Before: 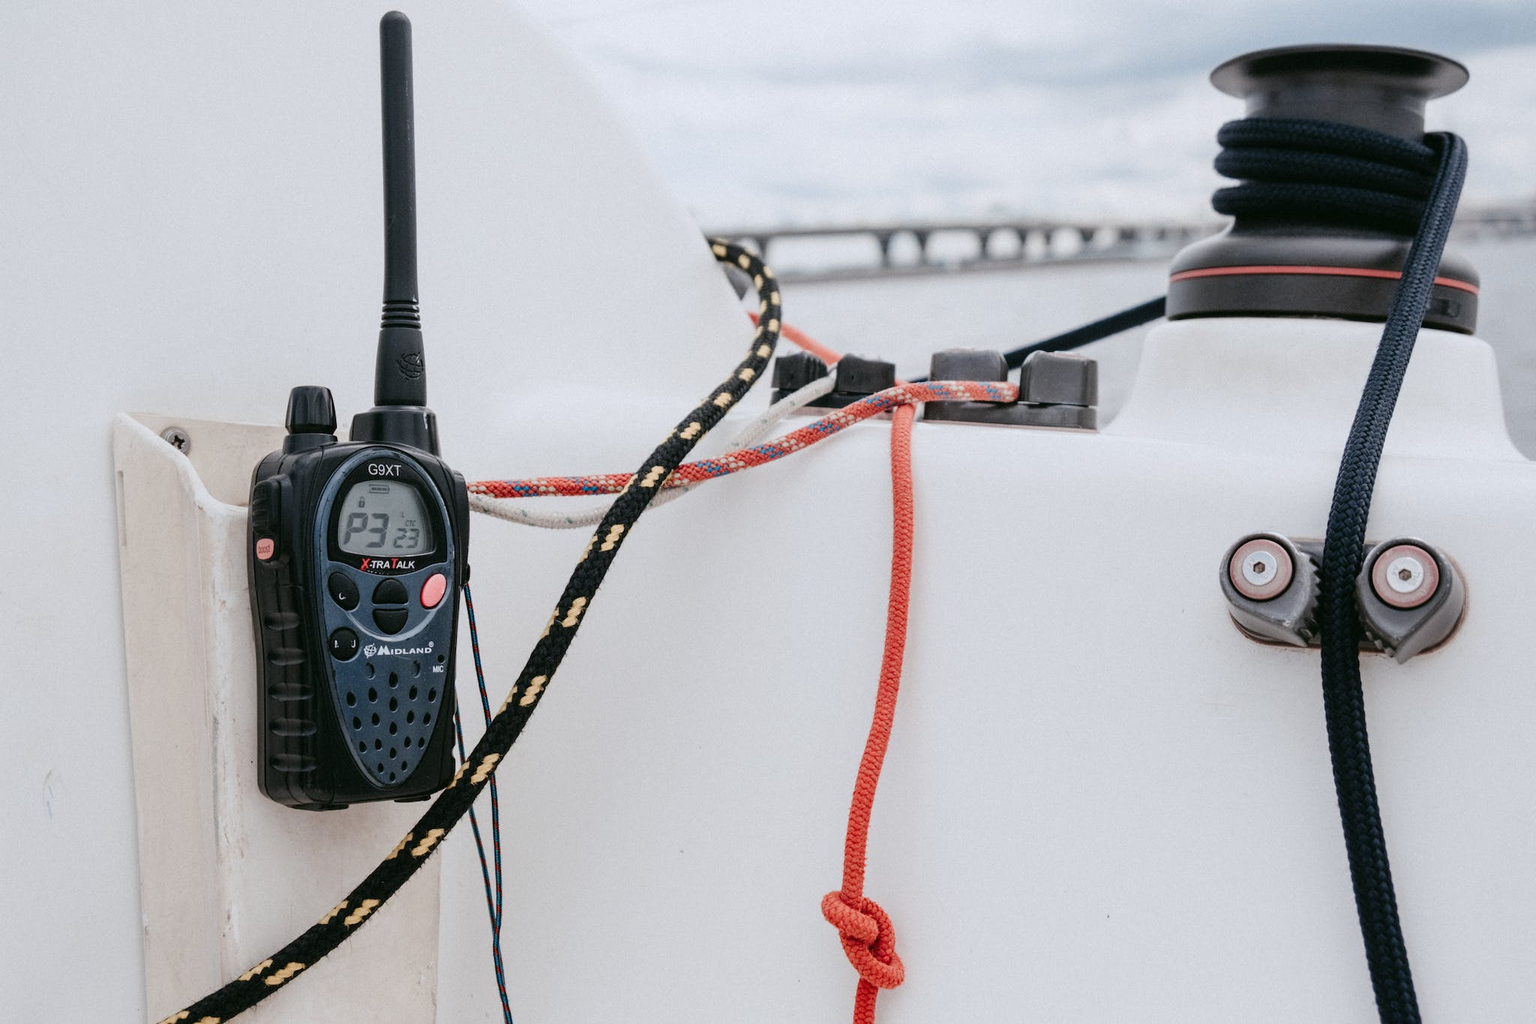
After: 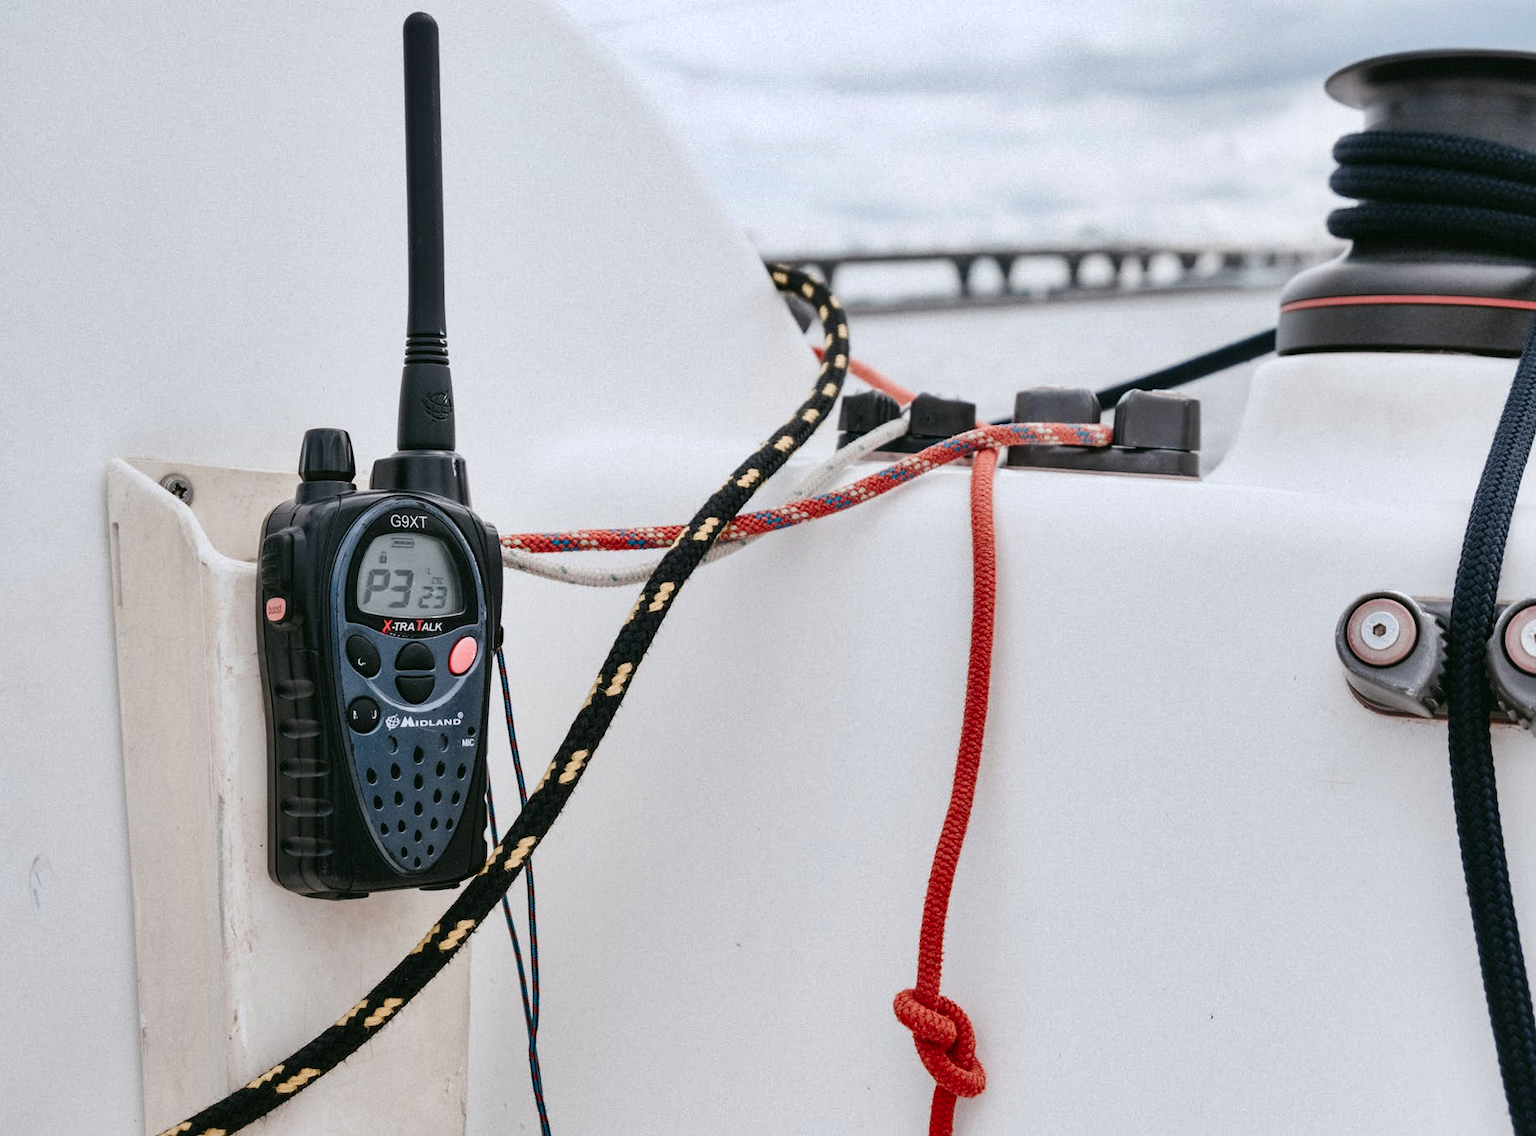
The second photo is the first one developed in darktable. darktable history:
exposure: exposure 0.2 EV, compensate highlight preservation false
crop and rotate: left 1.088%, right 8.807%
shadows and highlights: low approximation 0.01, soften with gaussian
